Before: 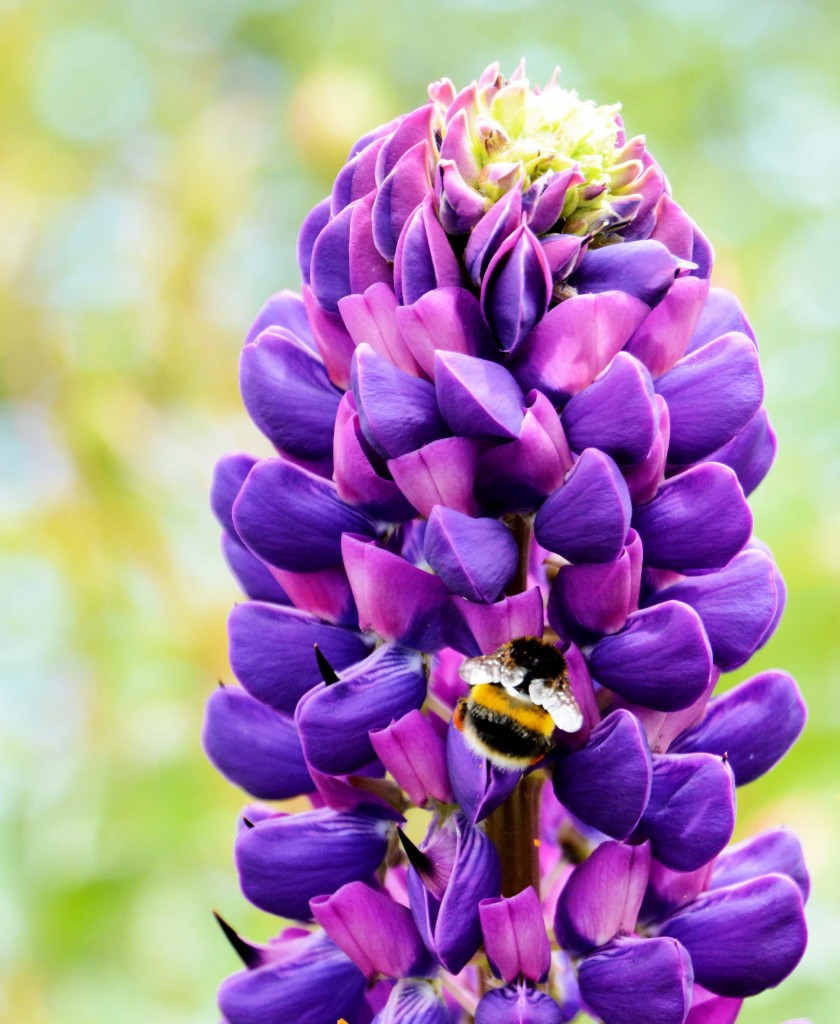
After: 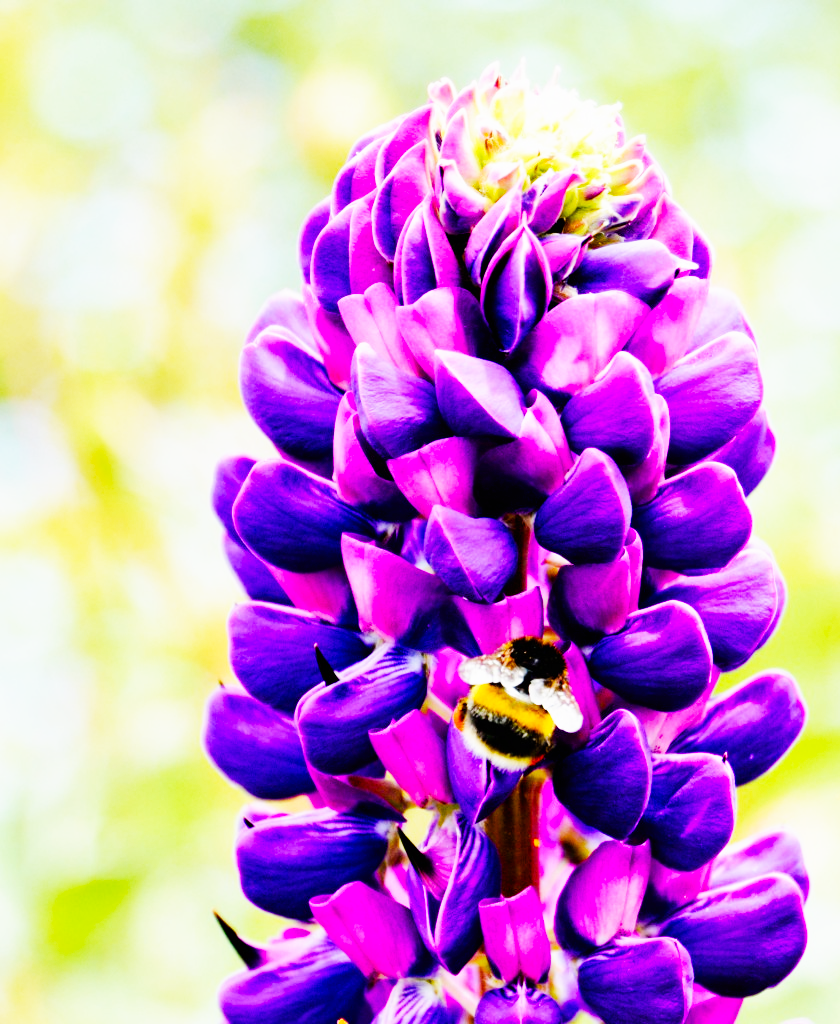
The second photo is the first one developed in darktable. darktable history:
color balance rgb: perceptual saturation grading › global saturation 20%, perceptual saturation grading › highlights -25%, perceptual saturation grading › shadows 50%
tone equalizer: -8 EV 0.25 EV, -7 EV 0.417 EV, -6 EV 0.417 EV, -5 EV 0.25 EV, -3 EV -0.25 EV, -2 EV -0.417 EV, -1 EV -0.417 EV, +0 EV -0.25 EV, edges refinement/feathering 500, mask exposure compensation -1.57 EV, preserve details guided filter
base curve: curves: ch0 [(0, 0) (0.007, 0.004) (0.027, 0.03) (0.046, 0.07) (0.207, 0.54) (0.442, 0.872) (0.673, 0.972) (1, 1)], preserve colors none
